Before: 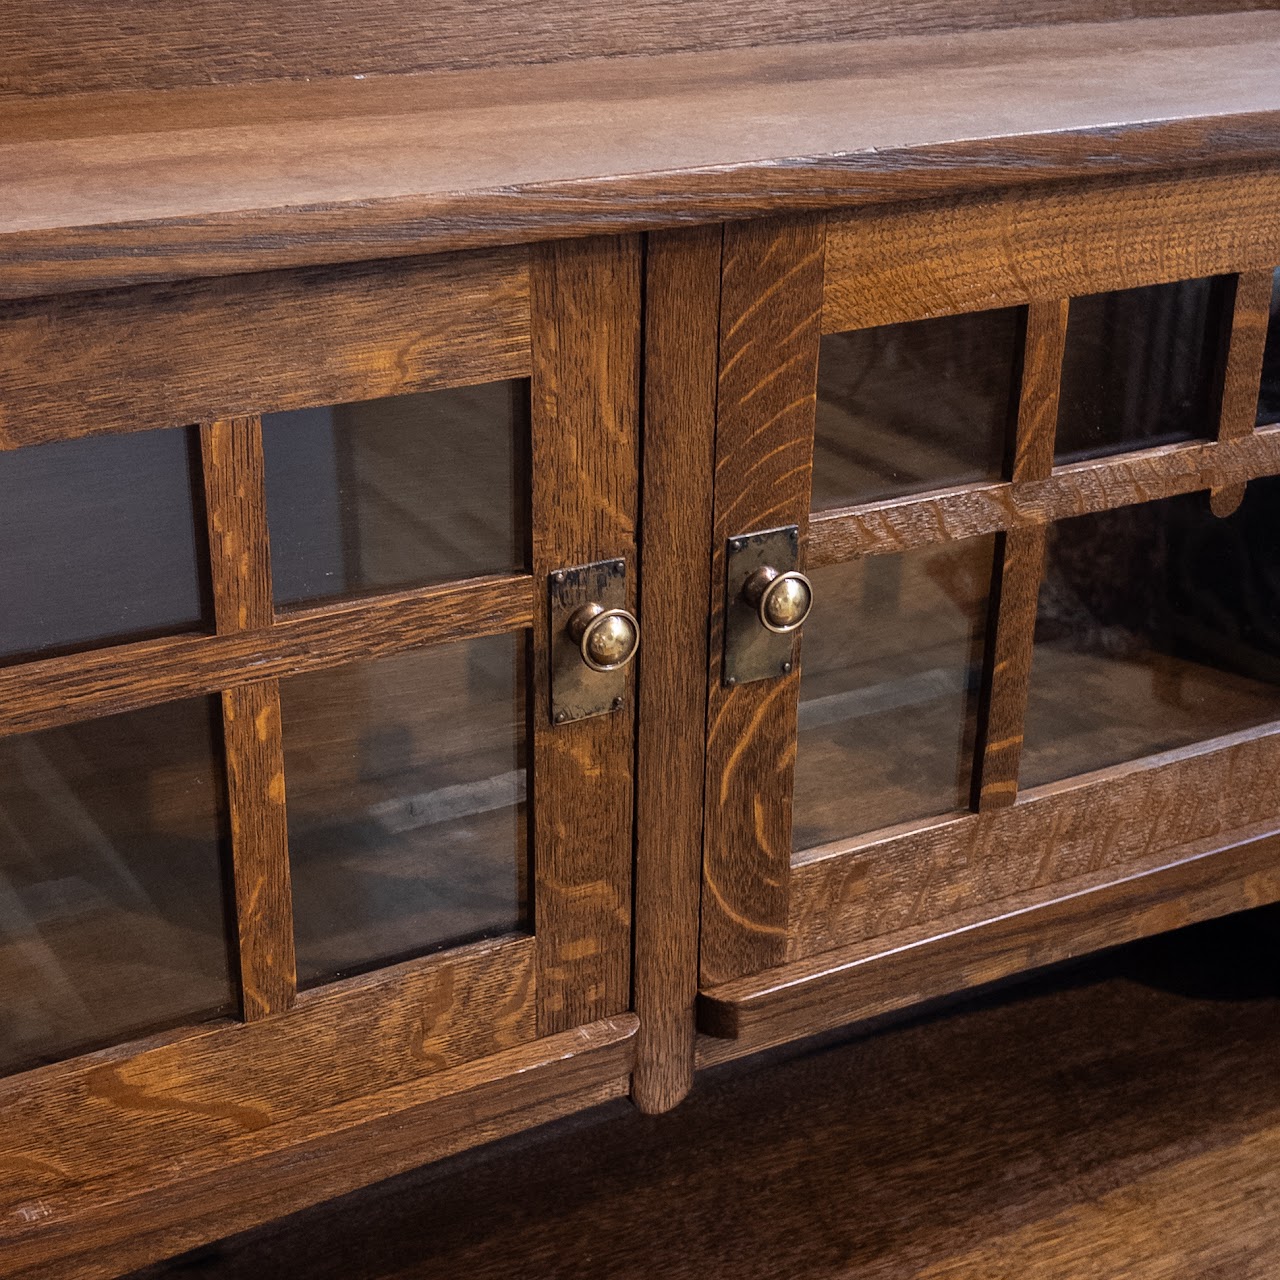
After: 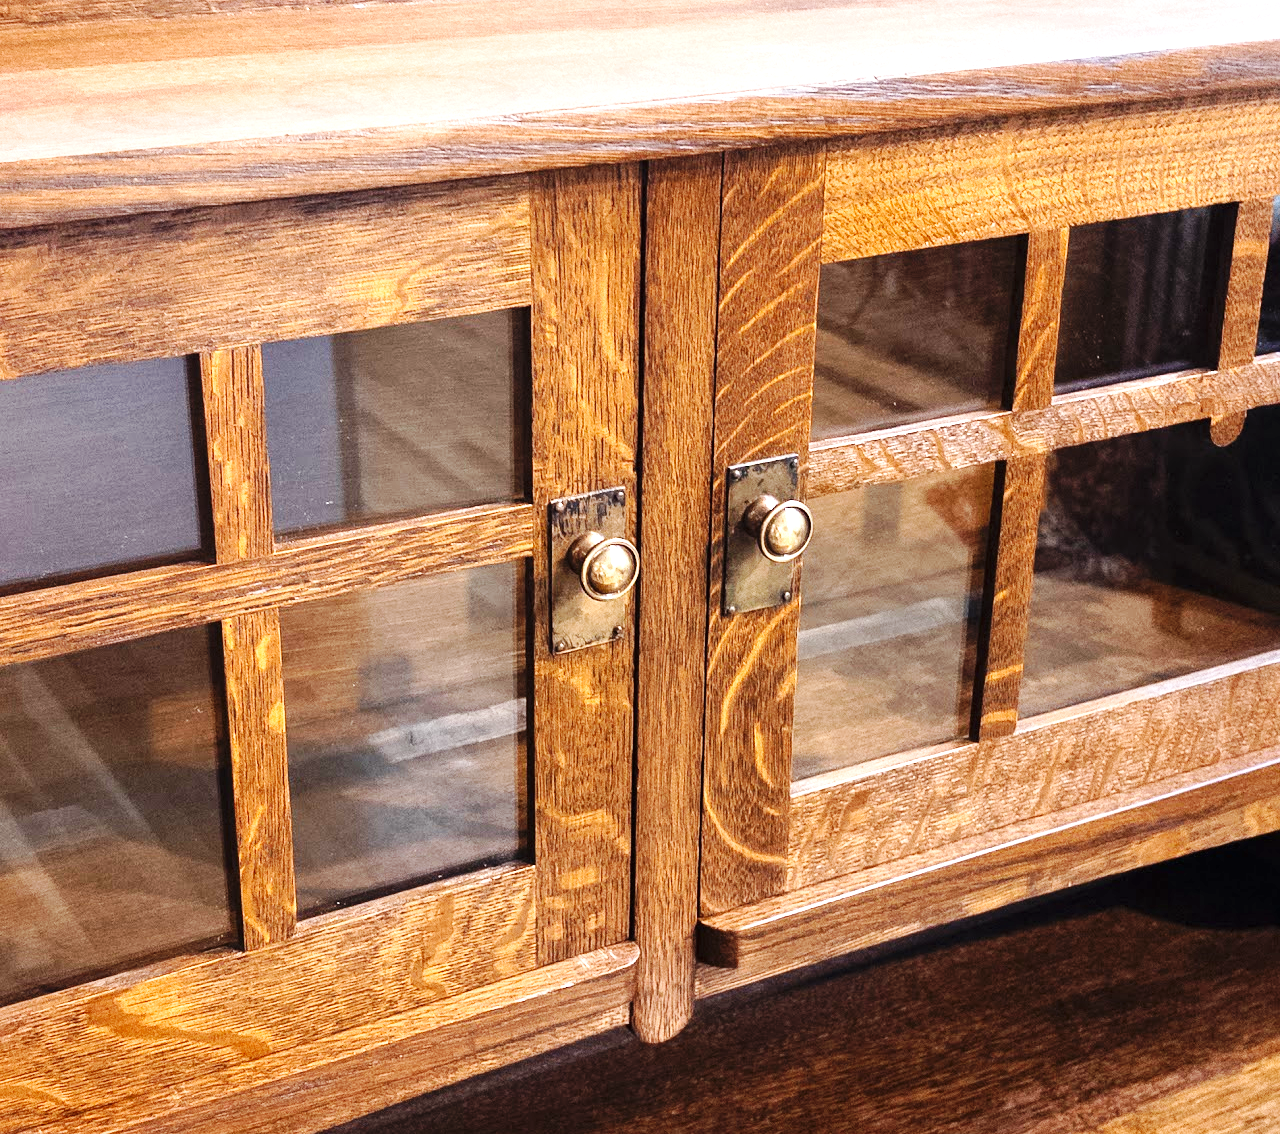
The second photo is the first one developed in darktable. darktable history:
base curve: curves: ch0 [(0, 0) (0.032, 0.025) (0.121, 0.166) (0.206, 0.329) (0.605, 0.79) (1, 1)], preserve colors none
exposure: black level correction 0, exposure 1.498 EV, compensate highlight preservation false
crop and rotate: top 5.579%, bottom 5.757%
